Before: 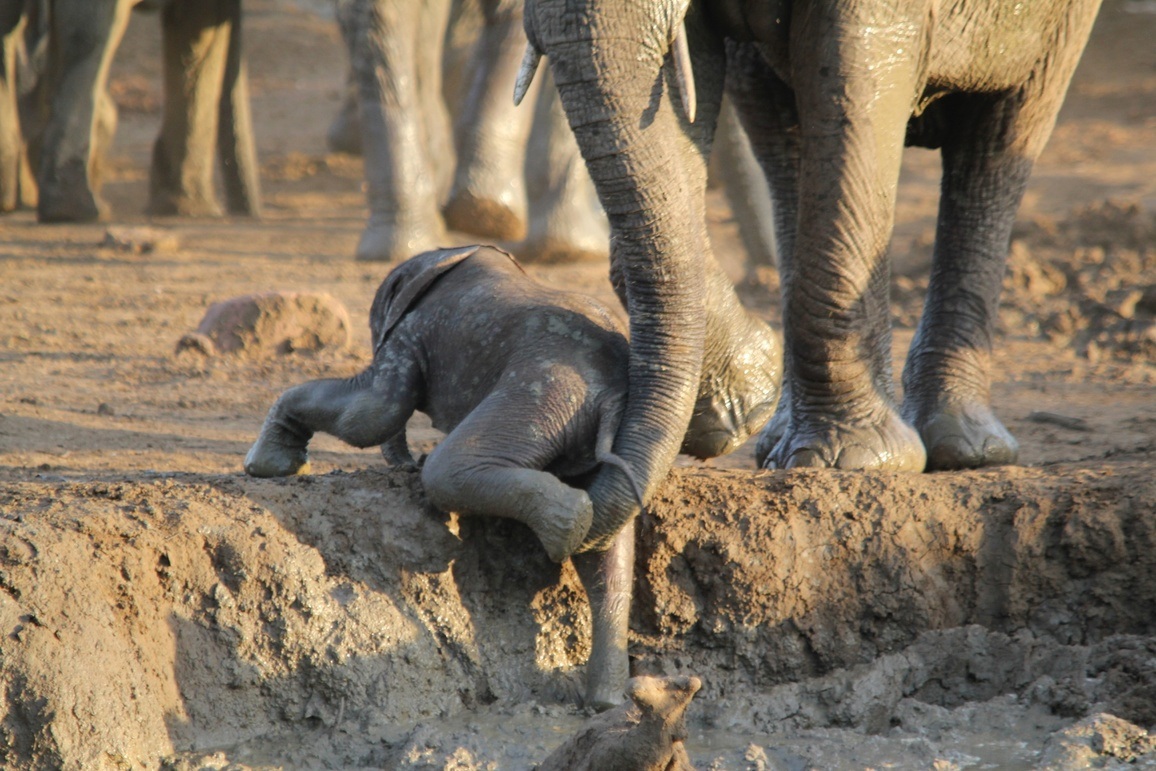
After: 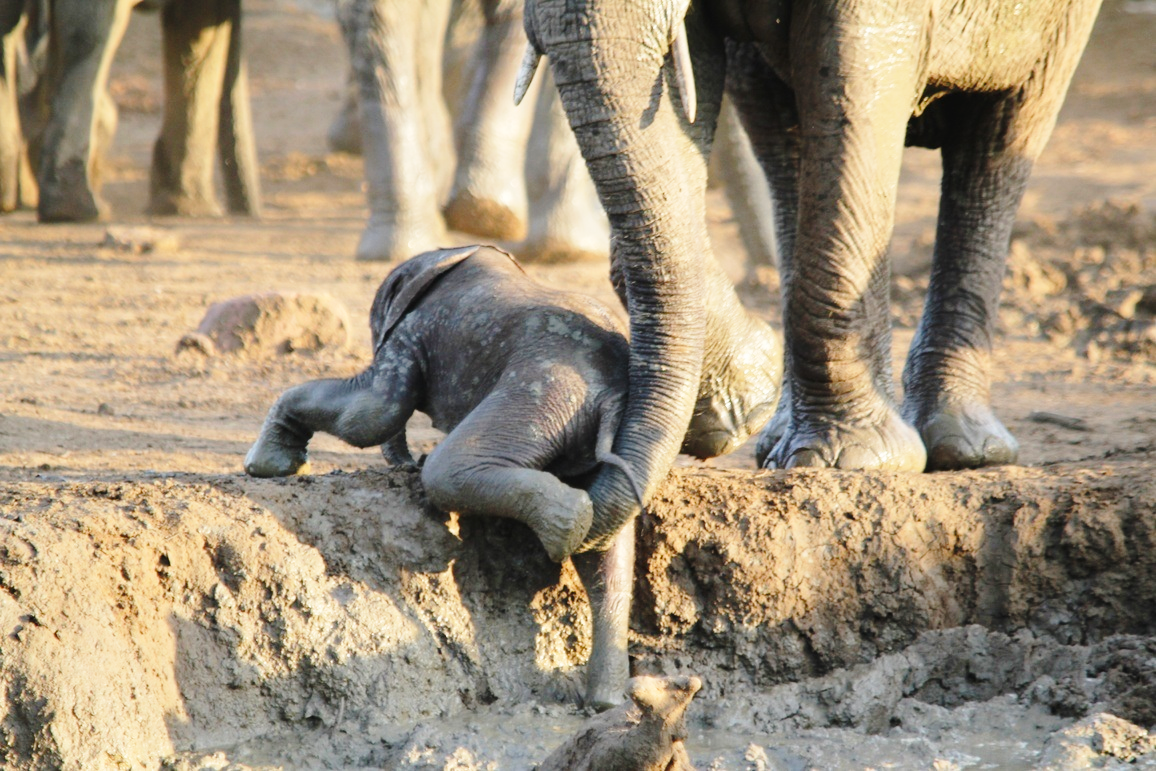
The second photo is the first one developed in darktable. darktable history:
base curve: curves: ch0 [(0, 0) (0.028, 0.03) (0.121, 0.232) (0.46, 0.748) (0.859, 0.968) (1, 1)], preserve colors none
exposure: exposure -0.04 EV, compensate exposure bias true, compensate highlight preservation false
